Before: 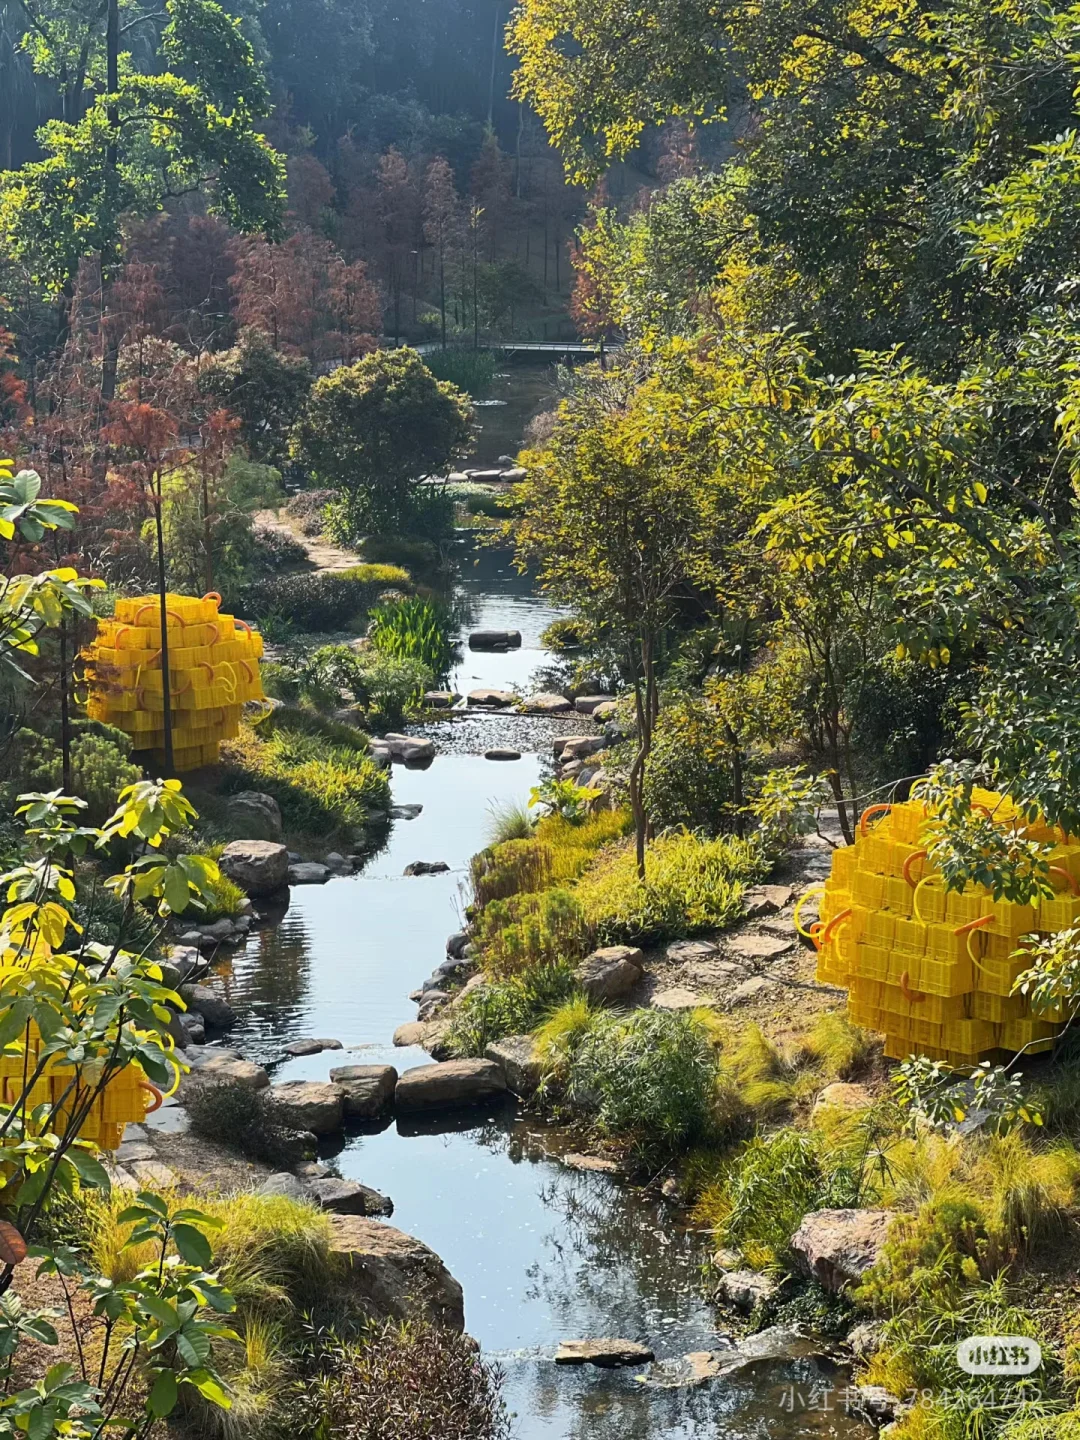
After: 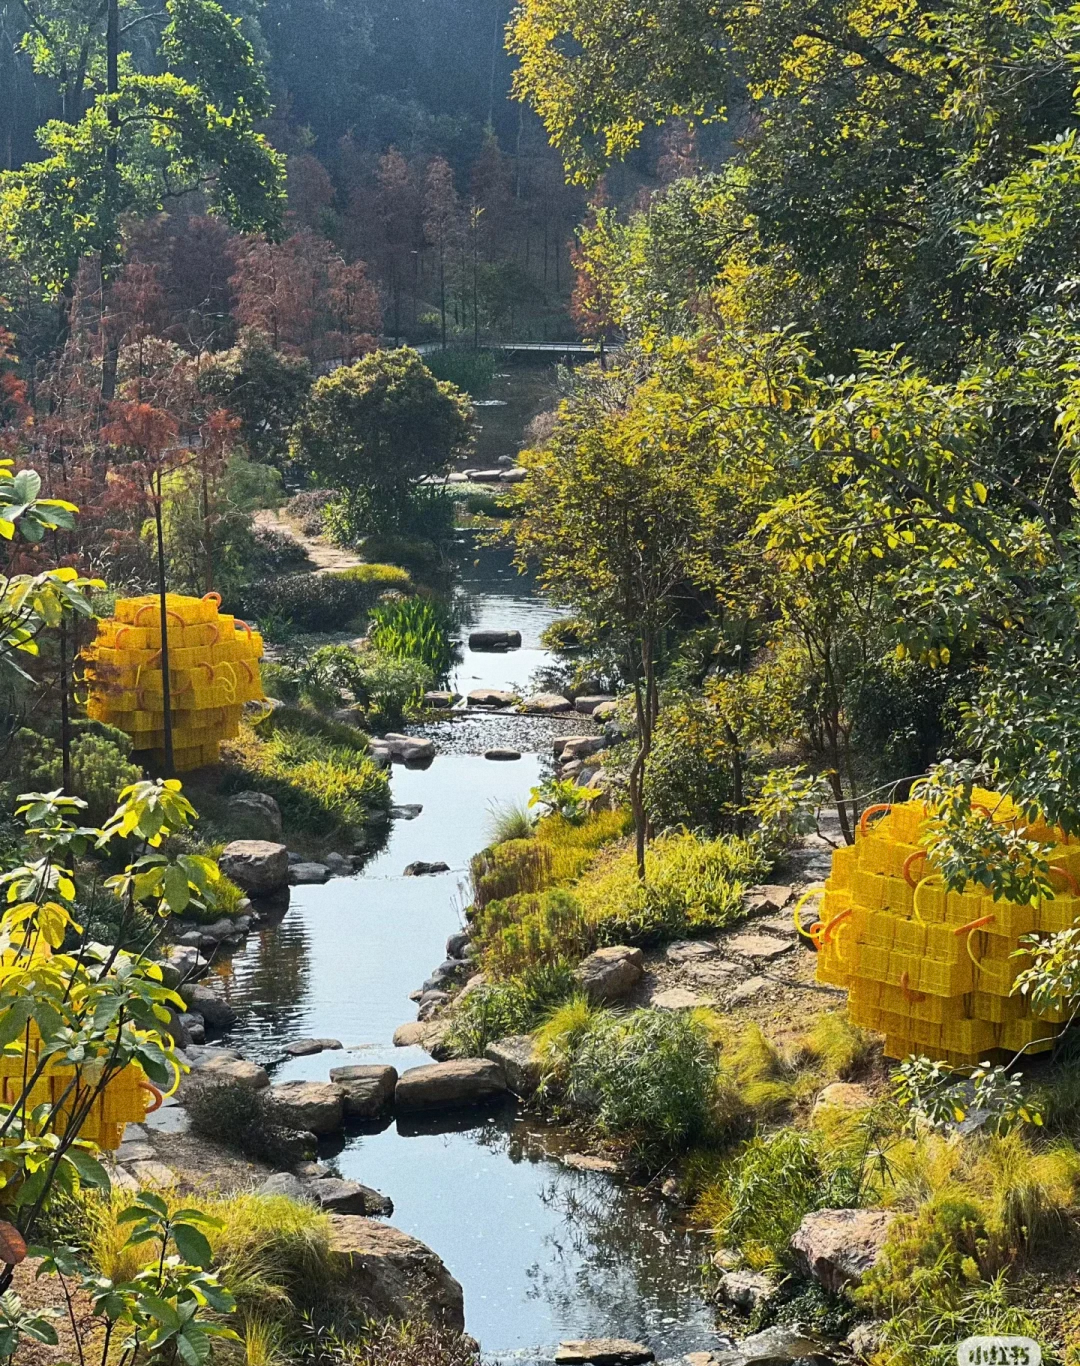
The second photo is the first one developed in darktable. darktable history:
crop and rotate: top 0%, bottom 5.097%
grain: coarseness 22.88 ISO
